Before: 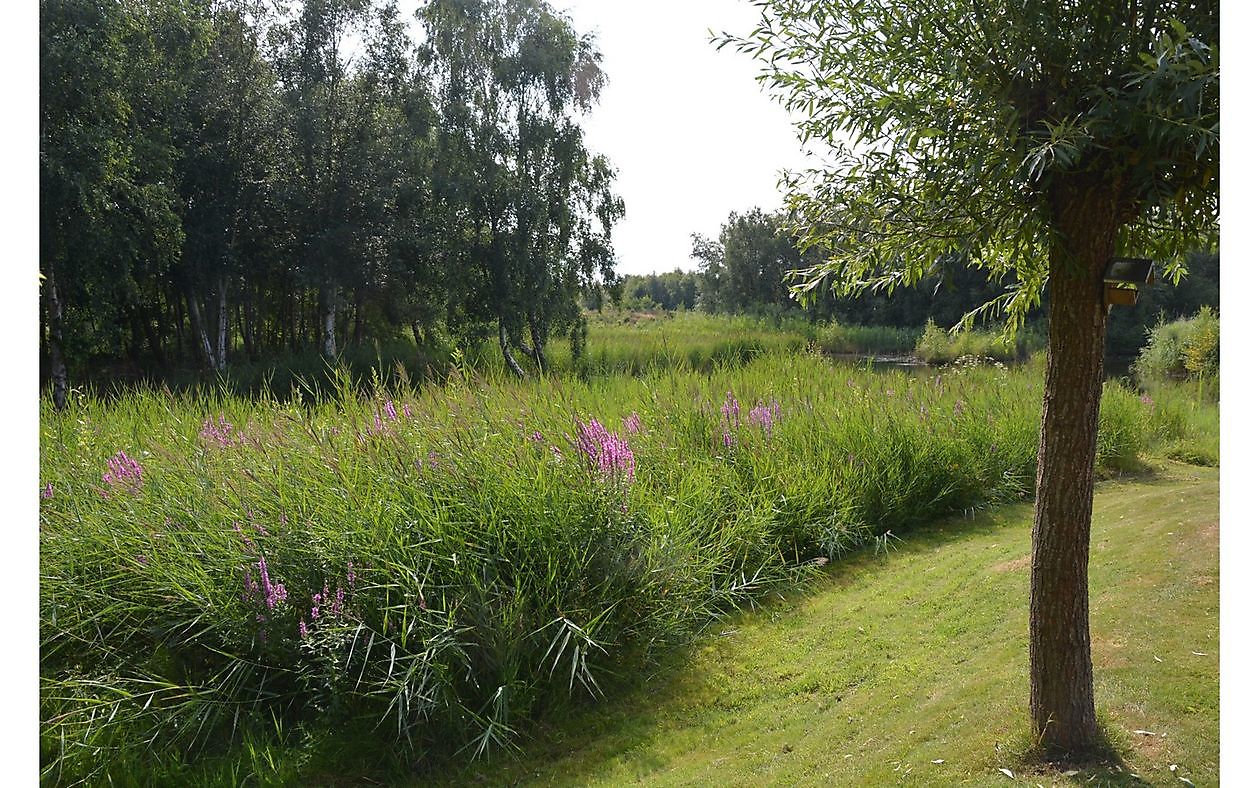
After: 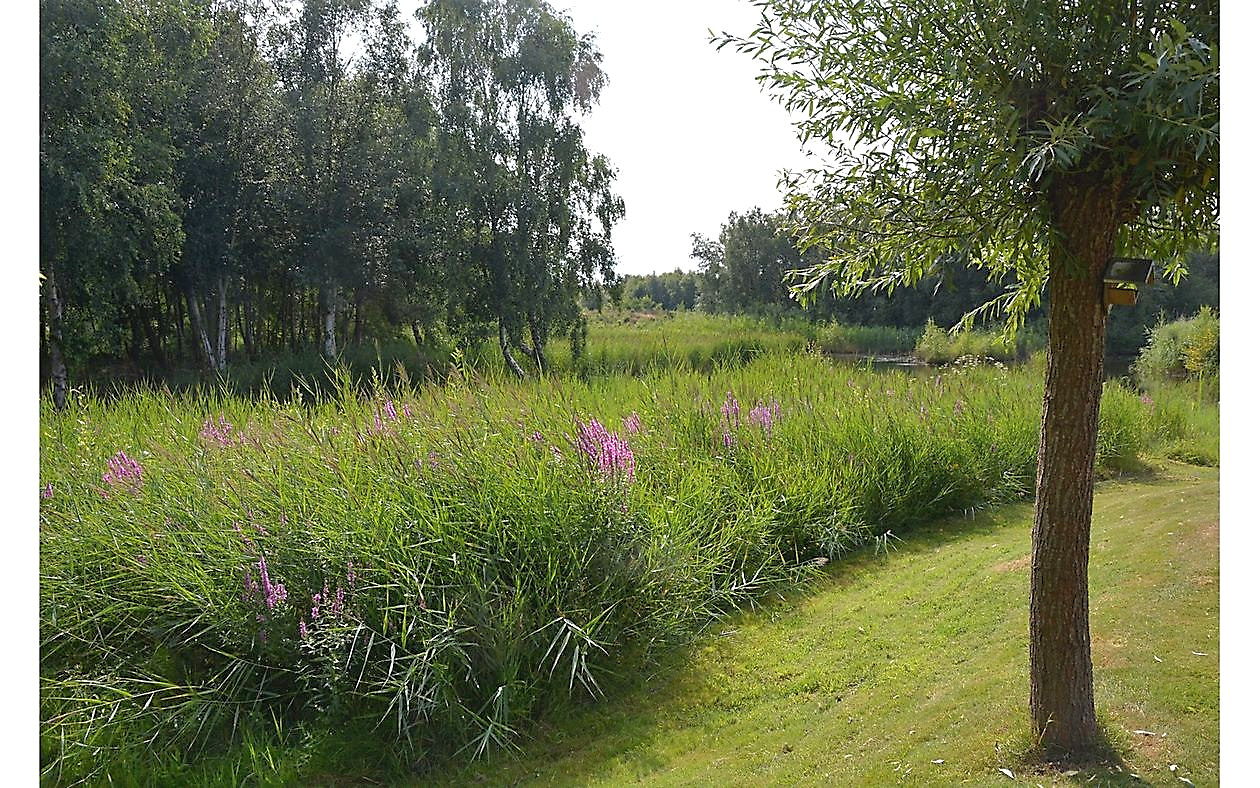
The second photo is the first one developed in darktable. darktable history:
sharpen: radius 1.864, amount 0.398, threshold 1.271
levels: levels [0, 0.476, 0.951]
shadows and highlights: on, module defaults
